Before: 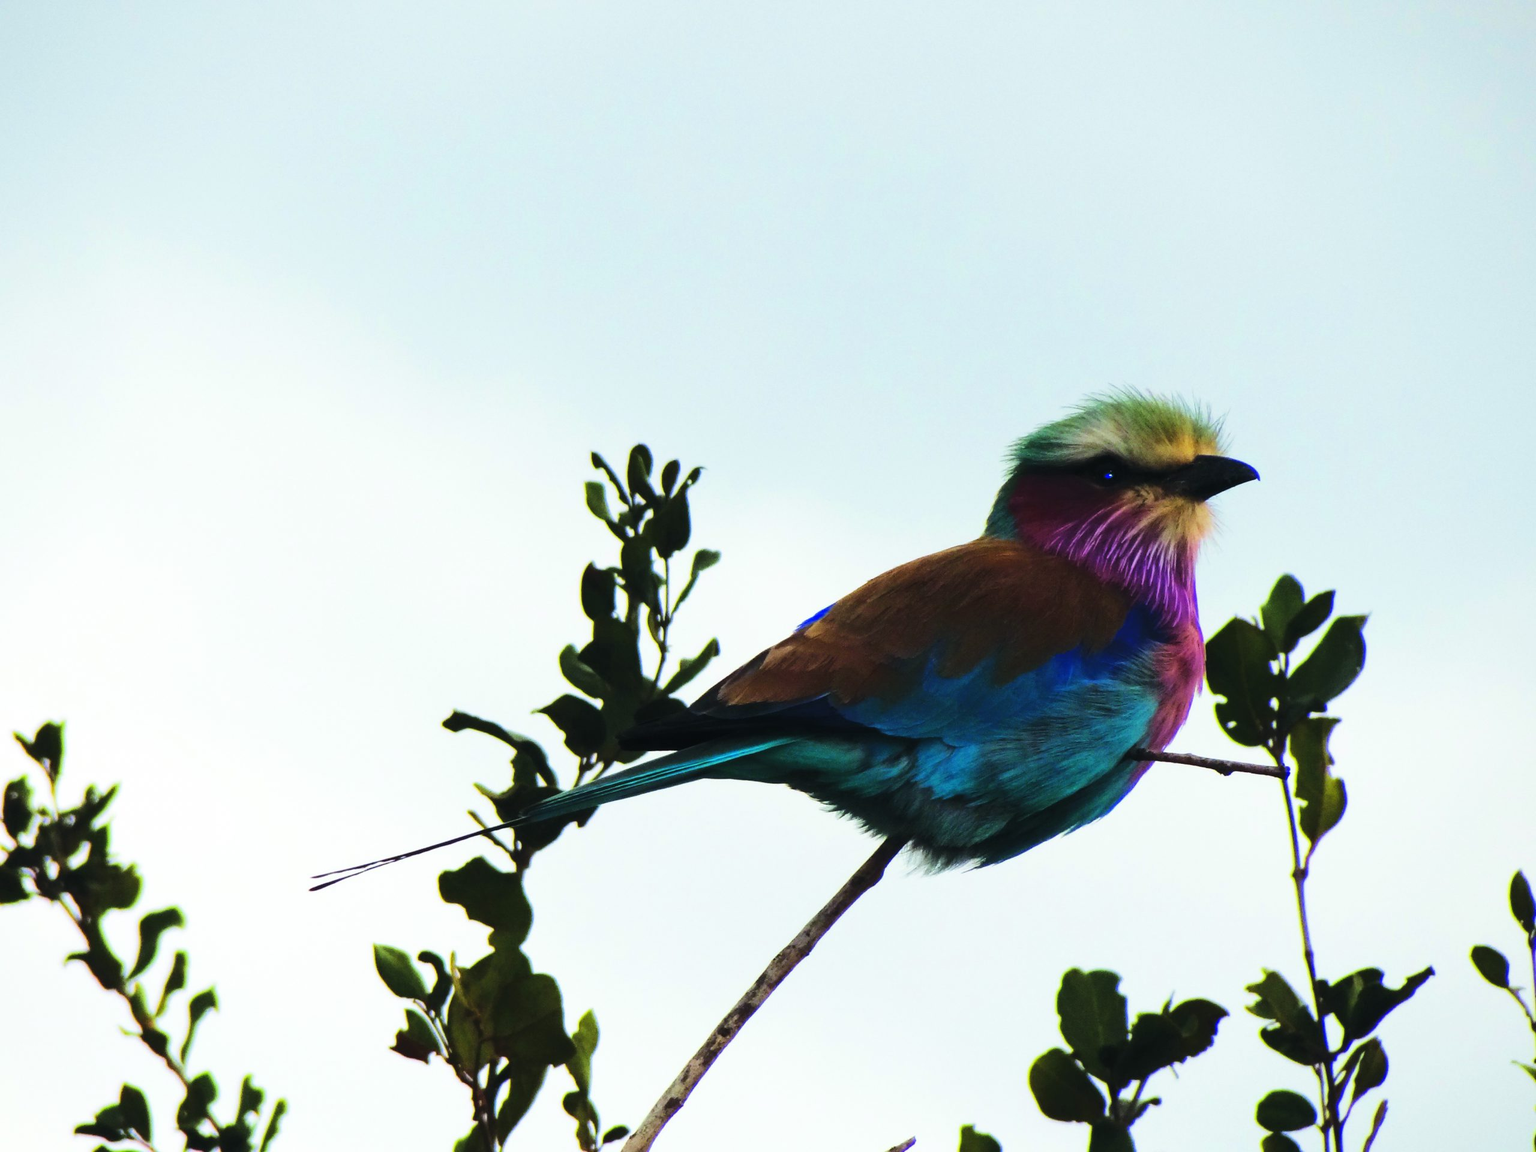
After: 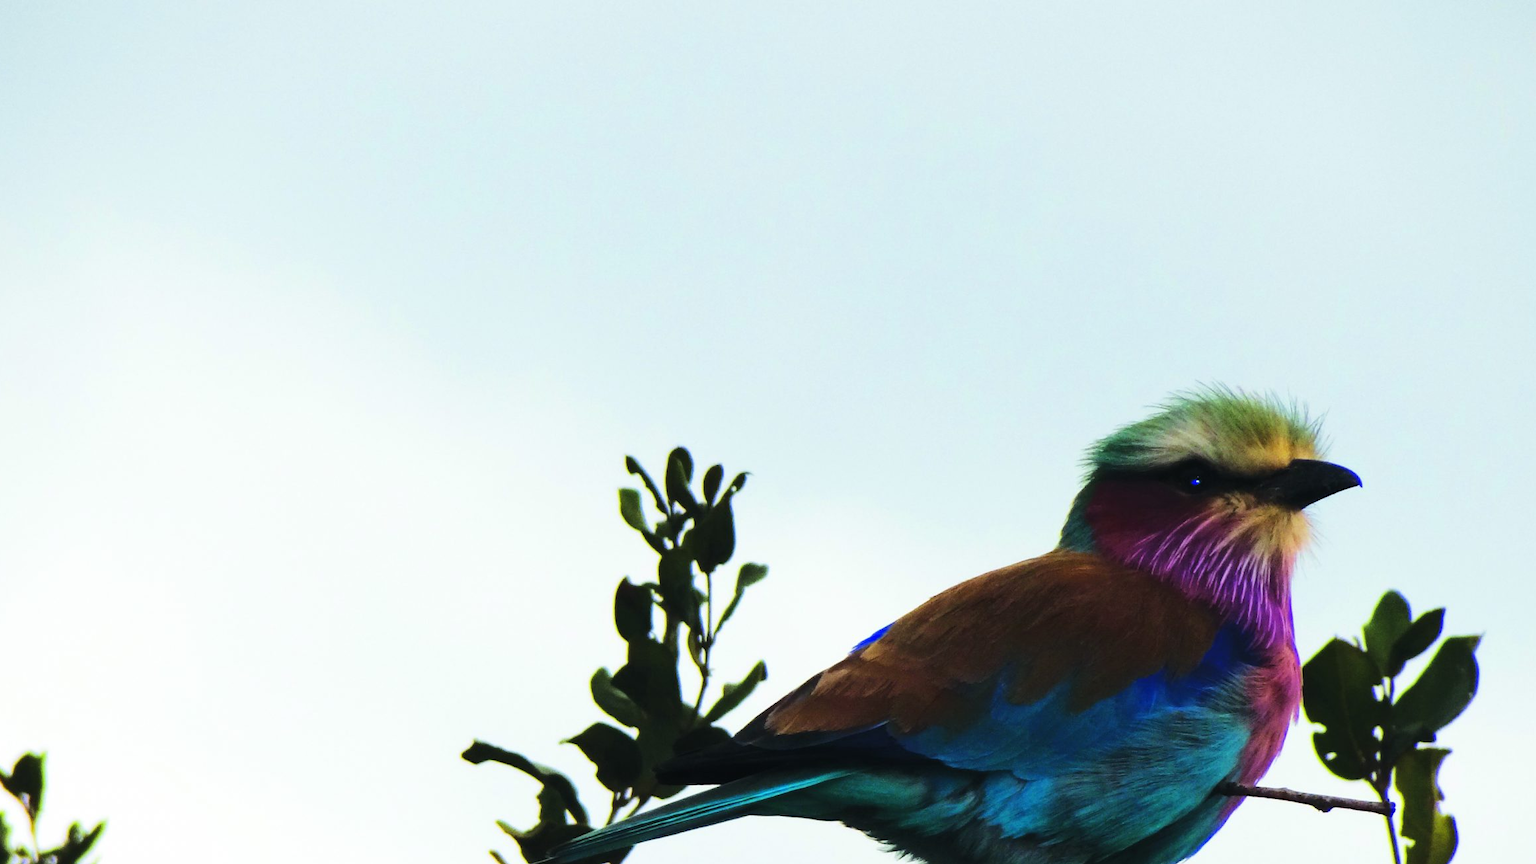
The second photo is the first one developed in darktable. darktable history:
crop: left 1.54%, top 3.376%, right 7.665%, bottom 28.456%
